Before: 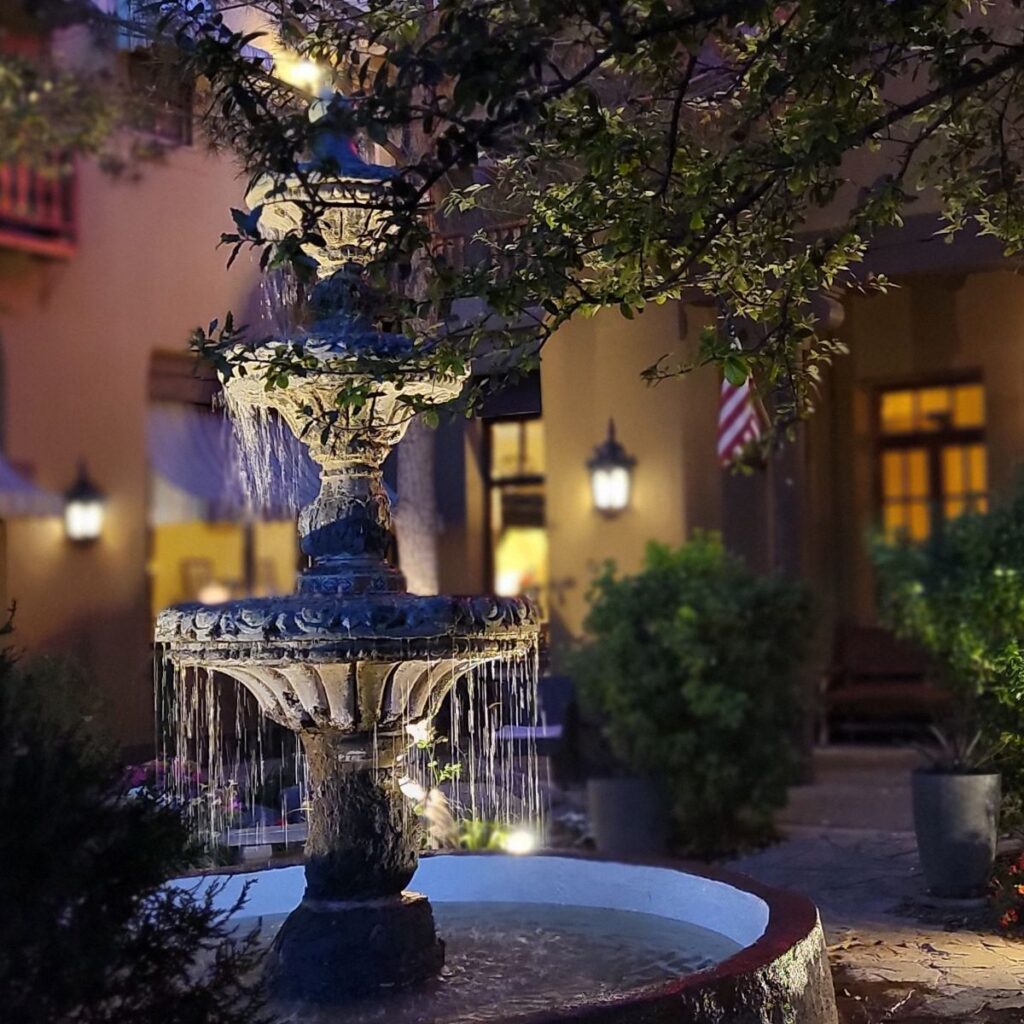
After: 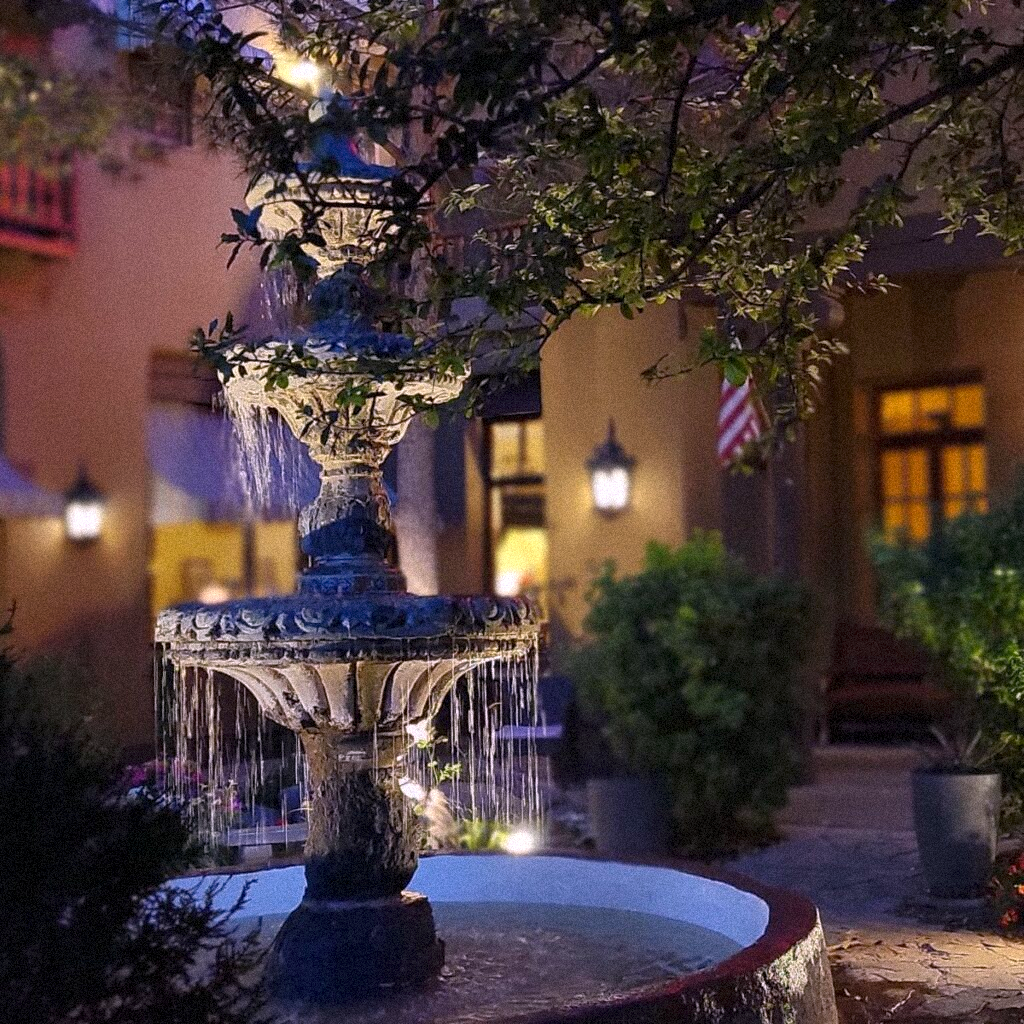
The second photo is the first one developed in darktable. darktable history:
contrast brightness saturation: contrast 0.03, brightness -0.04
white balance: red 1.05, blue 1.072
rgb curve: curves: ch0 [(0, 0) (0.053, 0.068) (0.122, 0.128) (1, 1)]
grain: coarseness 9.38 ISO, strength 34.99%, mid-tones bias 0%
